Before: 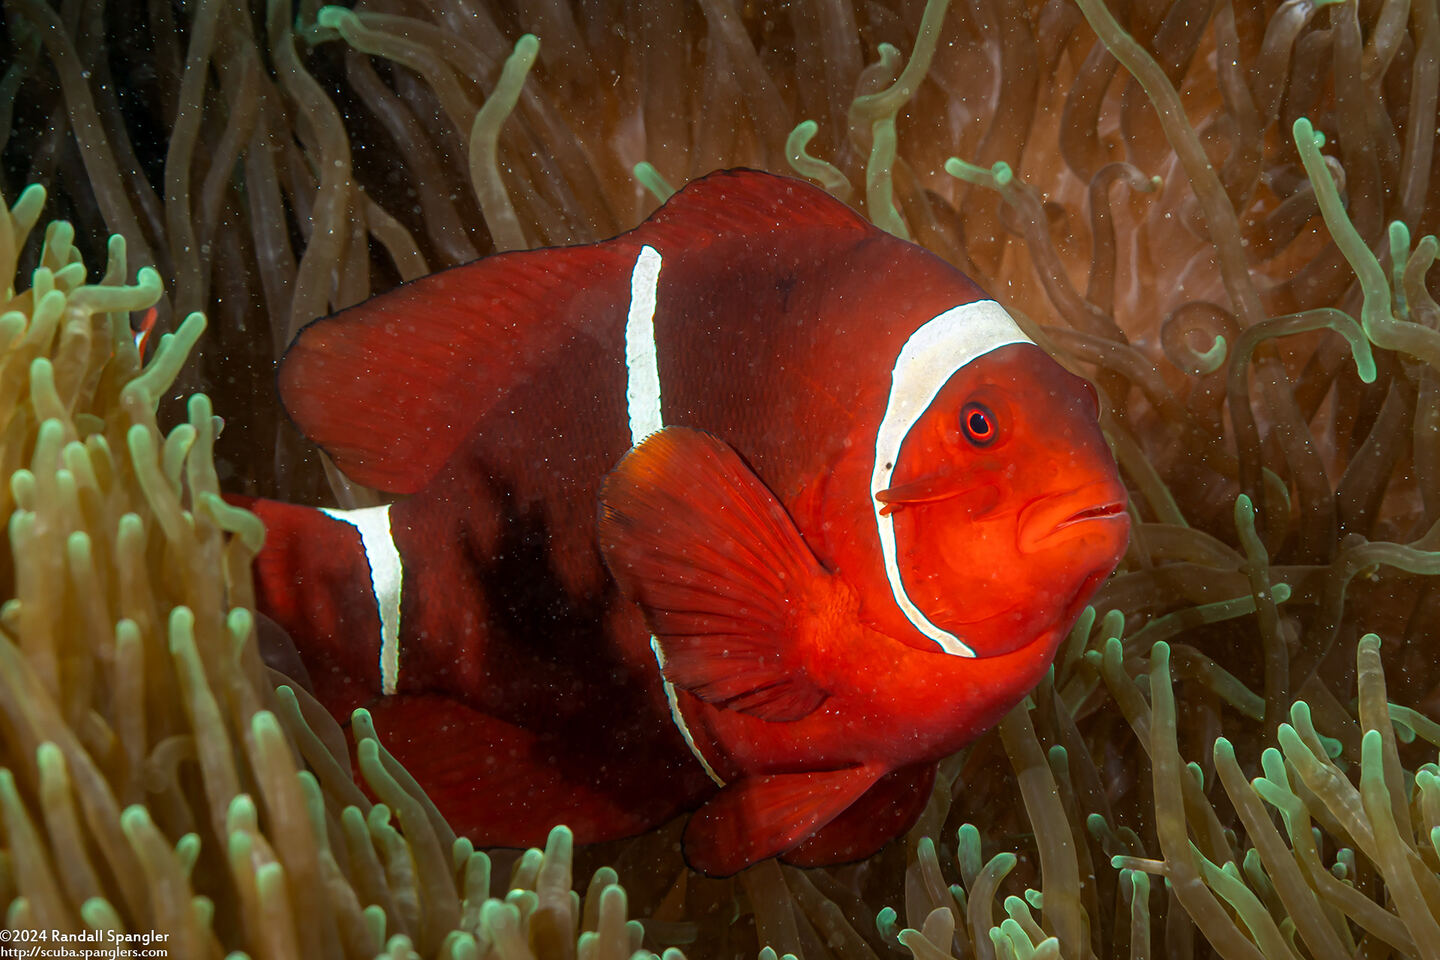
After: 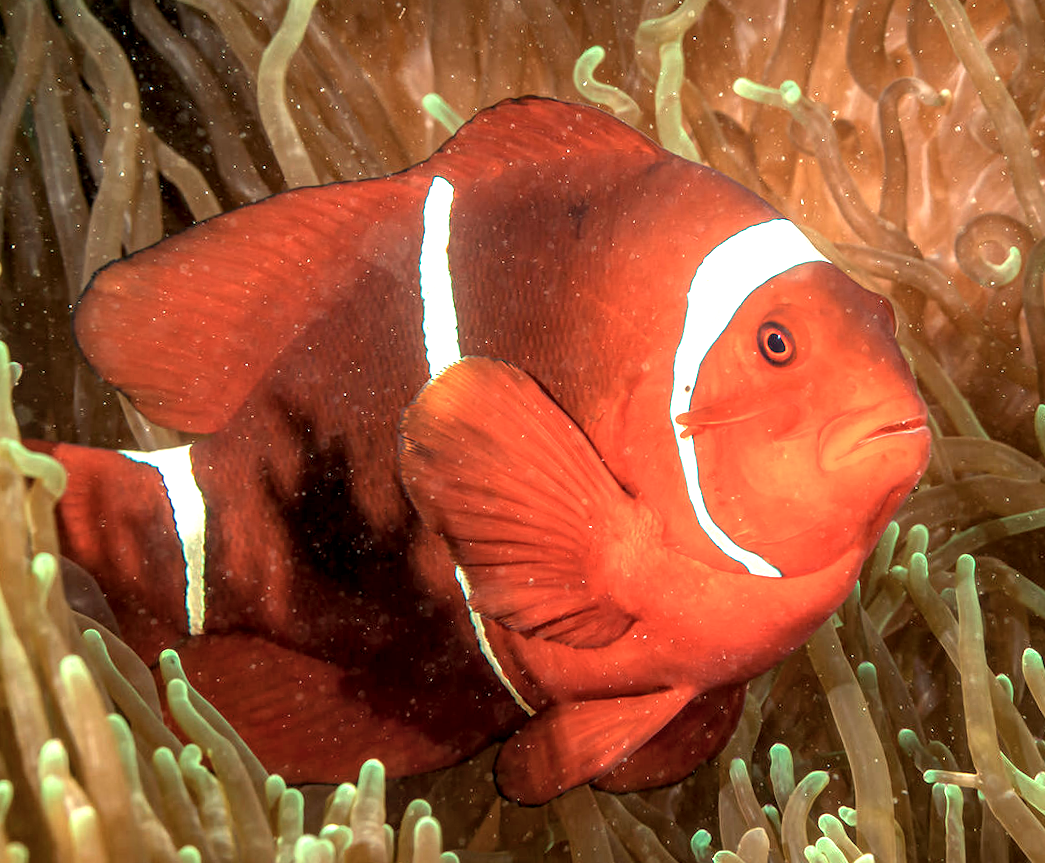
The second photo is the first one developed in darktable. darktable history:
crop and rotate: left 13.15%, top 5.251%, right 12.609%
rotate and perspective: rotation -2°, crop left 0.022, crop right 0.978, crop top 0.049, crop bottom 0.951
white balance: red 1.123, blue 0.83
exposure: black level correction 0.001, exposure 1.3 EV, compensate highlight preservation false
color balance rgb: on, module defaults
local contrast: on, module defaults
contrast brightness saturation: saturation -0.17
